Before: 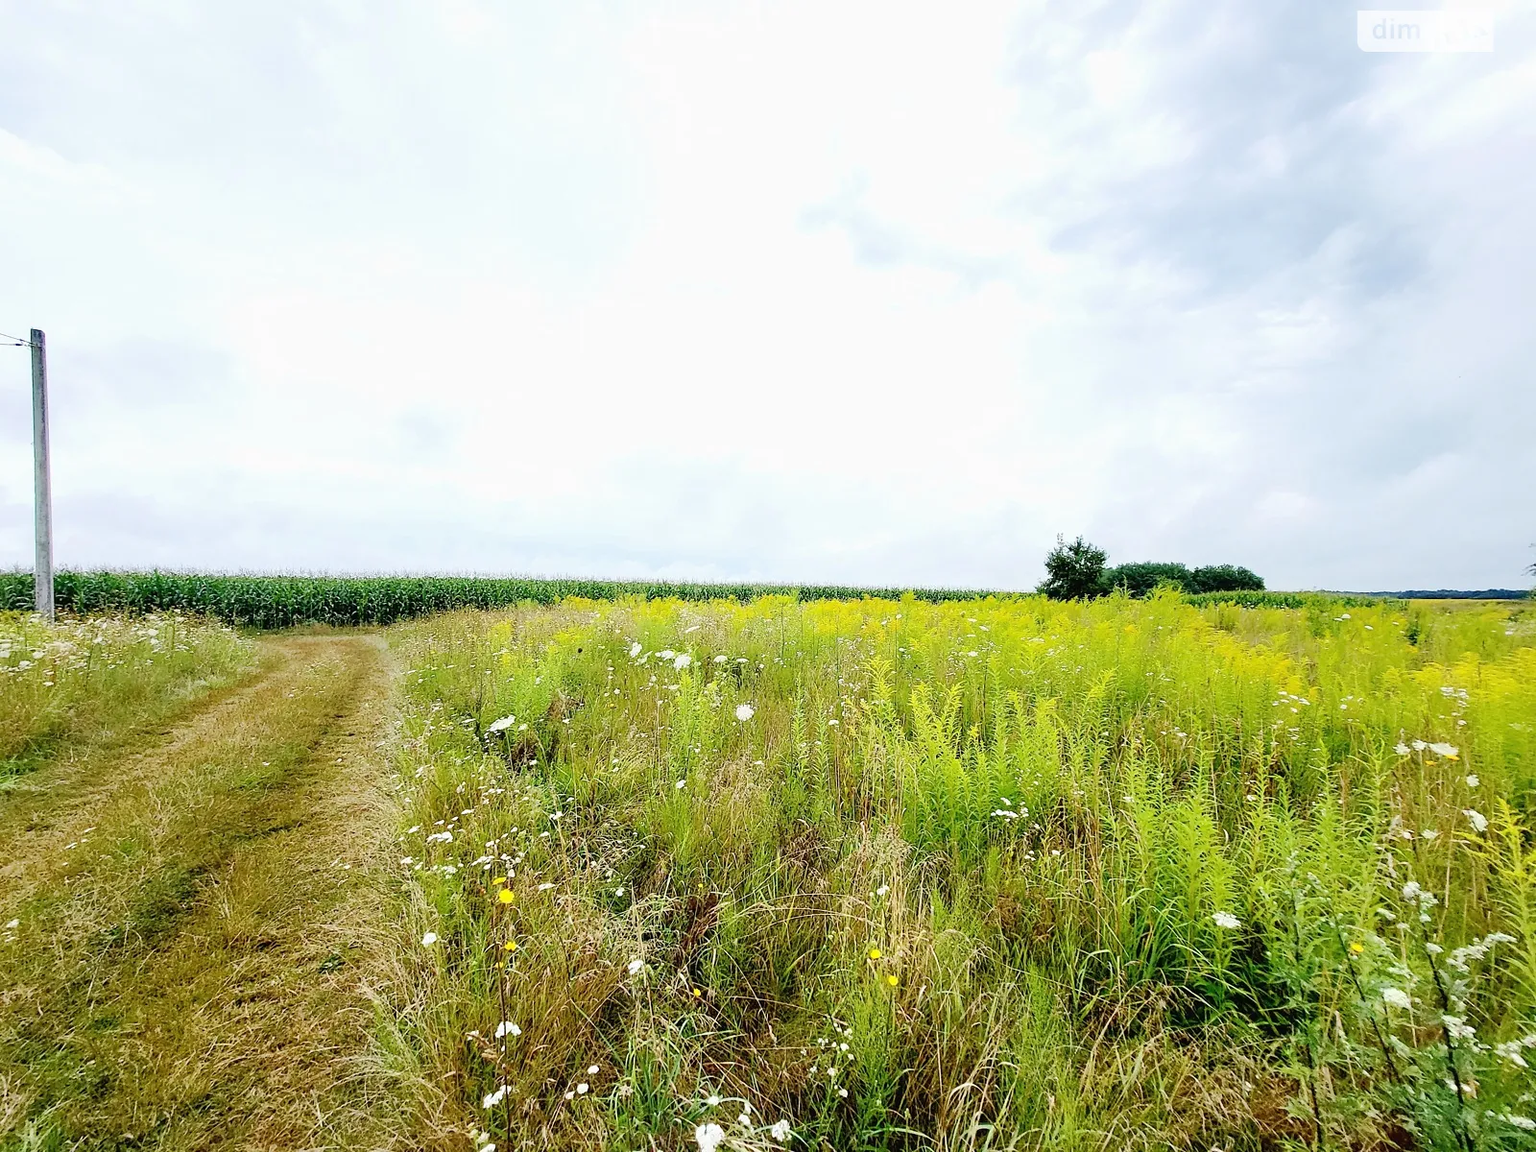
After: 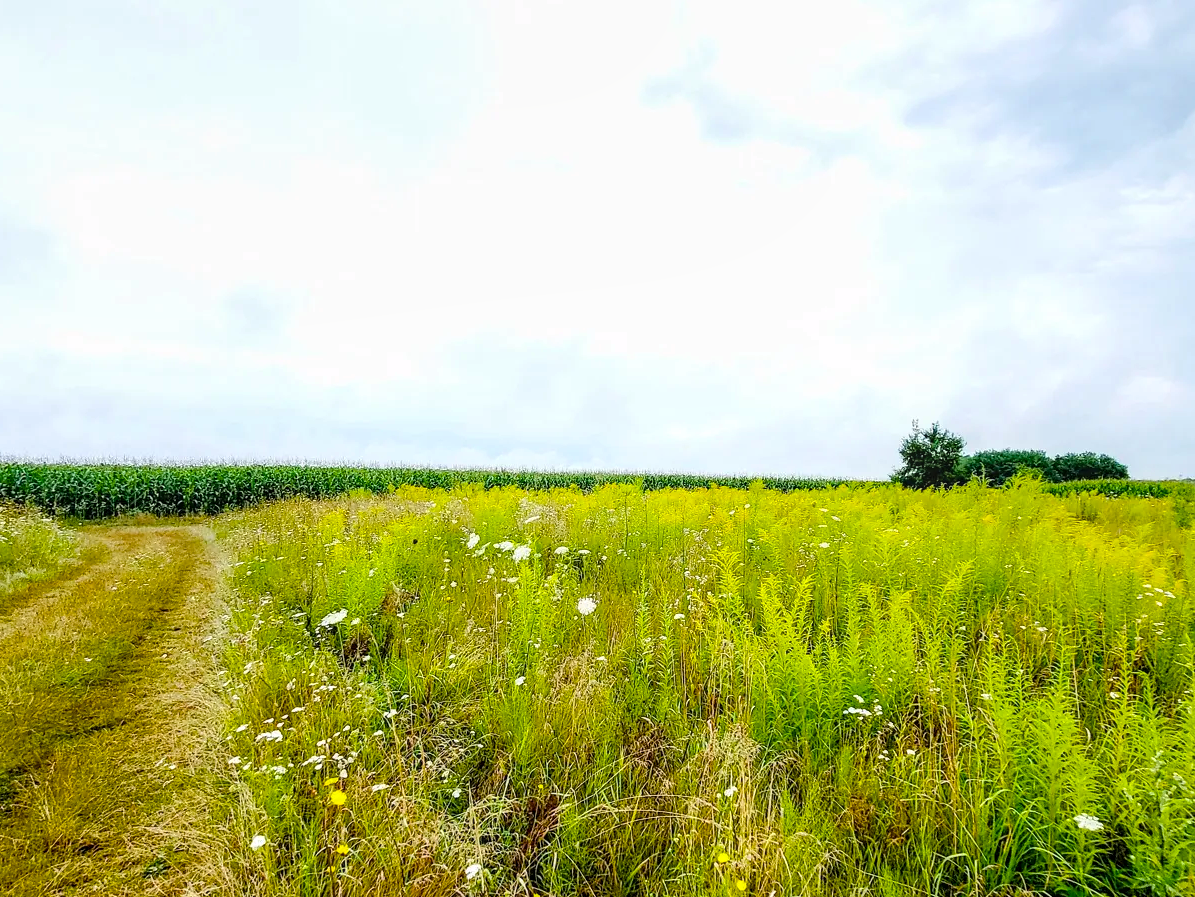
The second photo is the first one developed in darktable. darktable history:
crop and rotate: left 11.831%, top 11.346%, right 13.429%, bottom 13.899%
local contrast: on, module defaults
color balance rgb: perceptual saturation grading › global saturation 30%, global vibrance 20%
